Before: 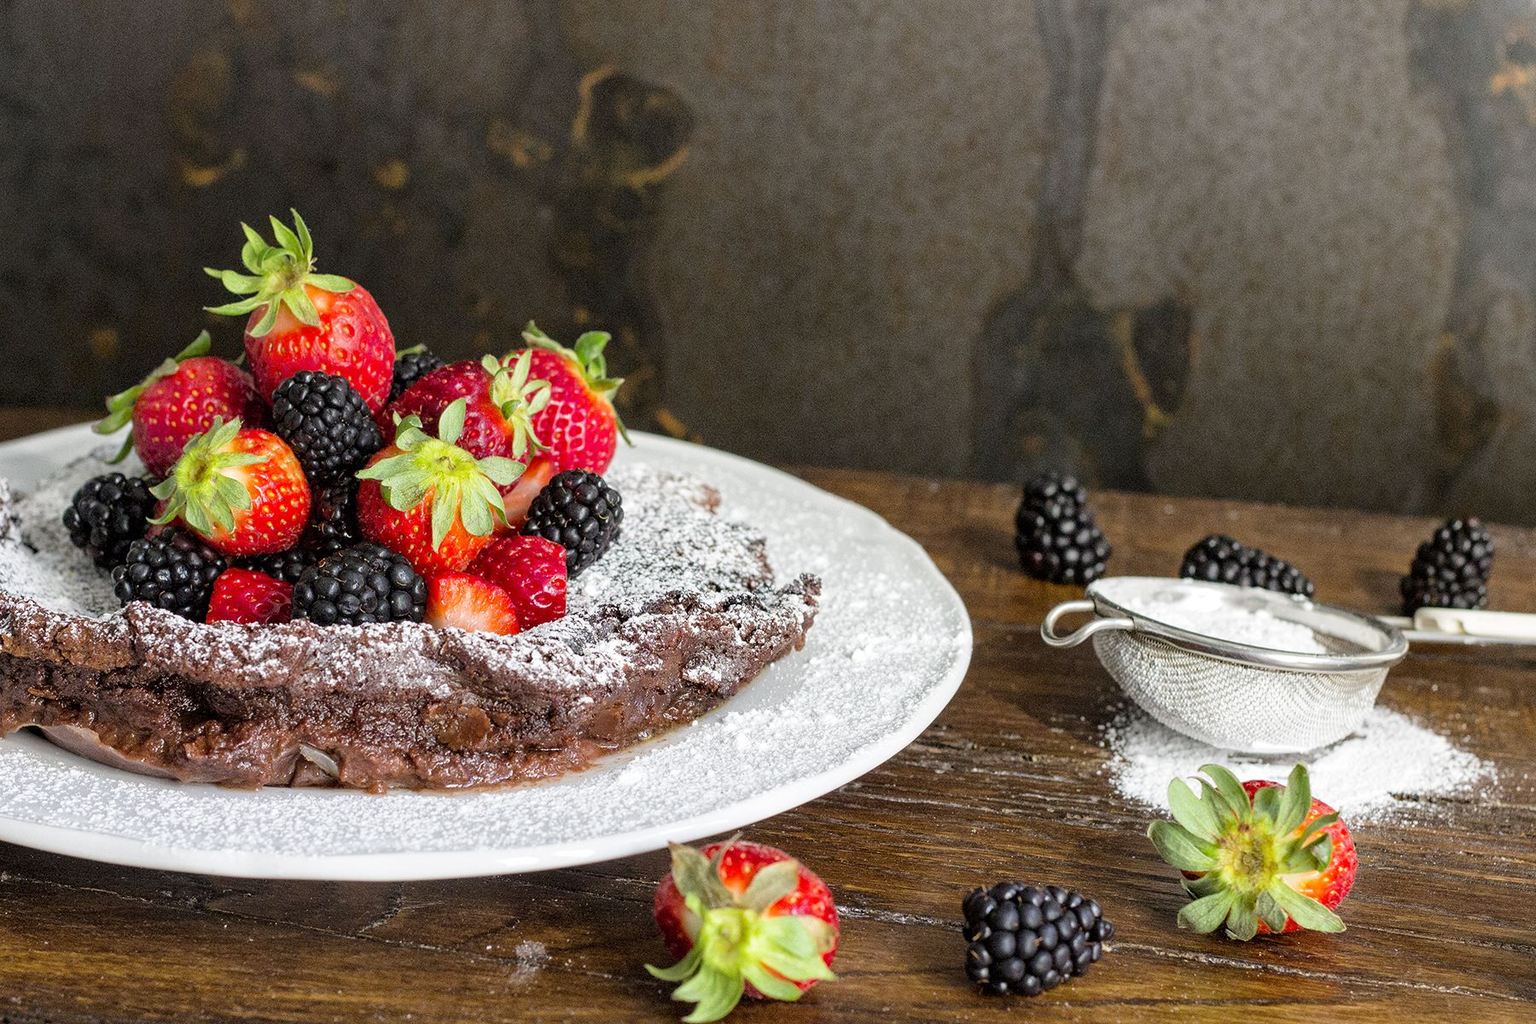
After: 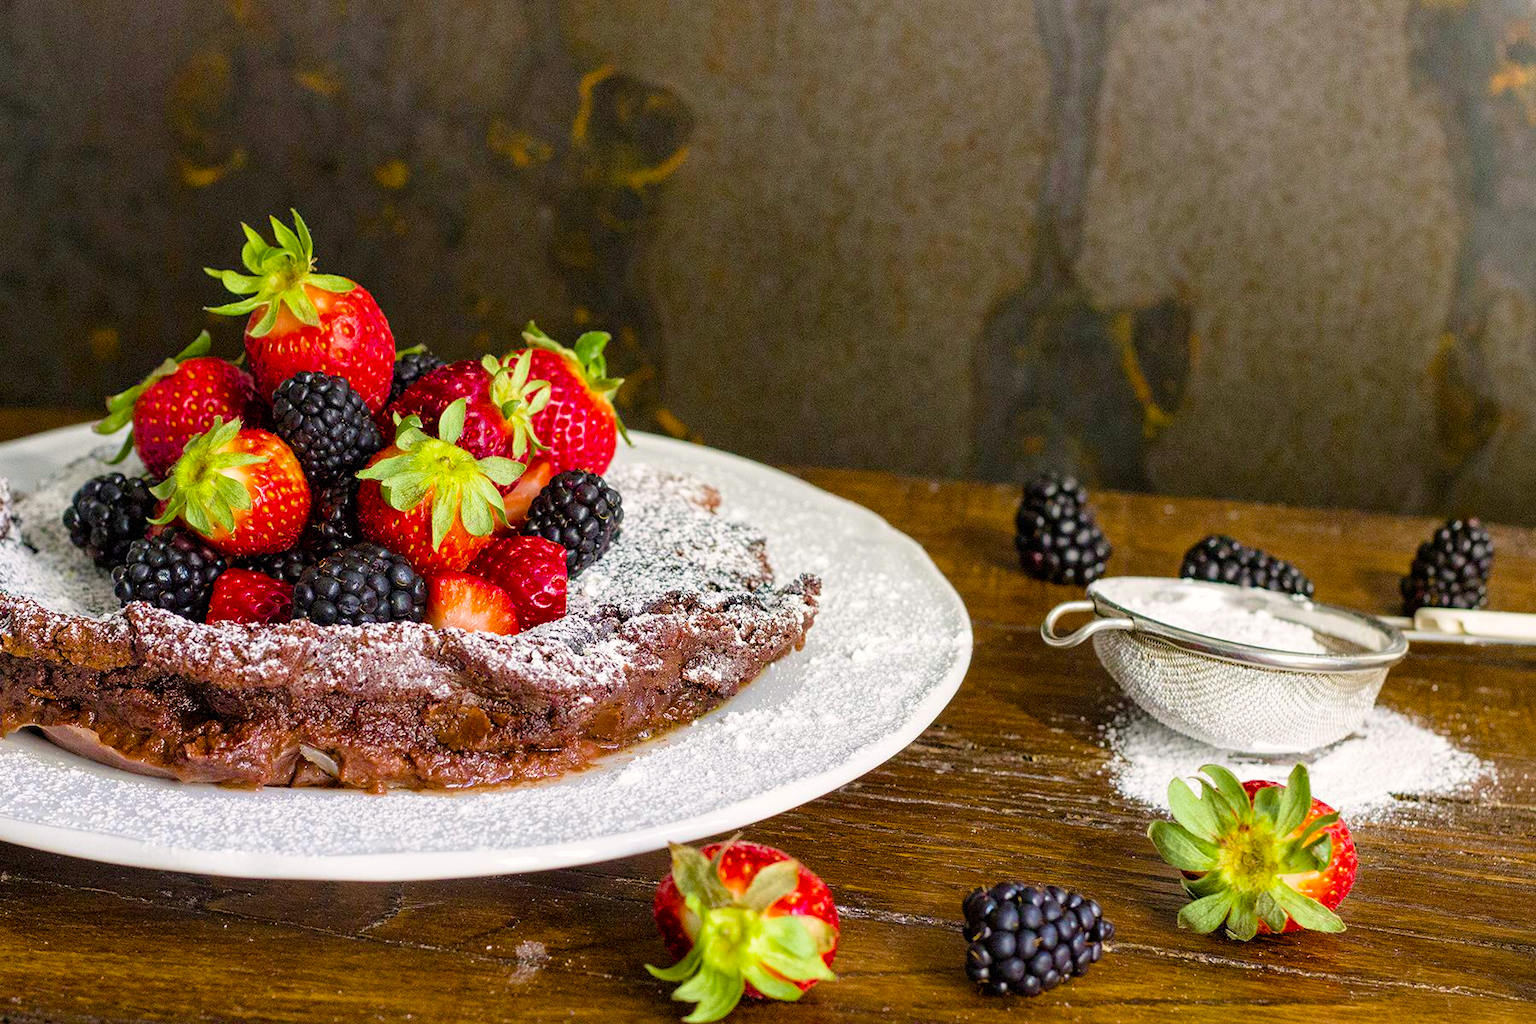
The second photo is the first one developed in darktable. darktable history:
color balance rgb: highlights gain › chroma 0.741%, highlights gain › hue 57.44°, perceptual saturation grading › global saturation 46.104%, perceptual saturation grading › highlights -25.18%, perceptual saturation grading › shadows 49.566%, global vibrance 20.397%
velvia: on, module defaults
